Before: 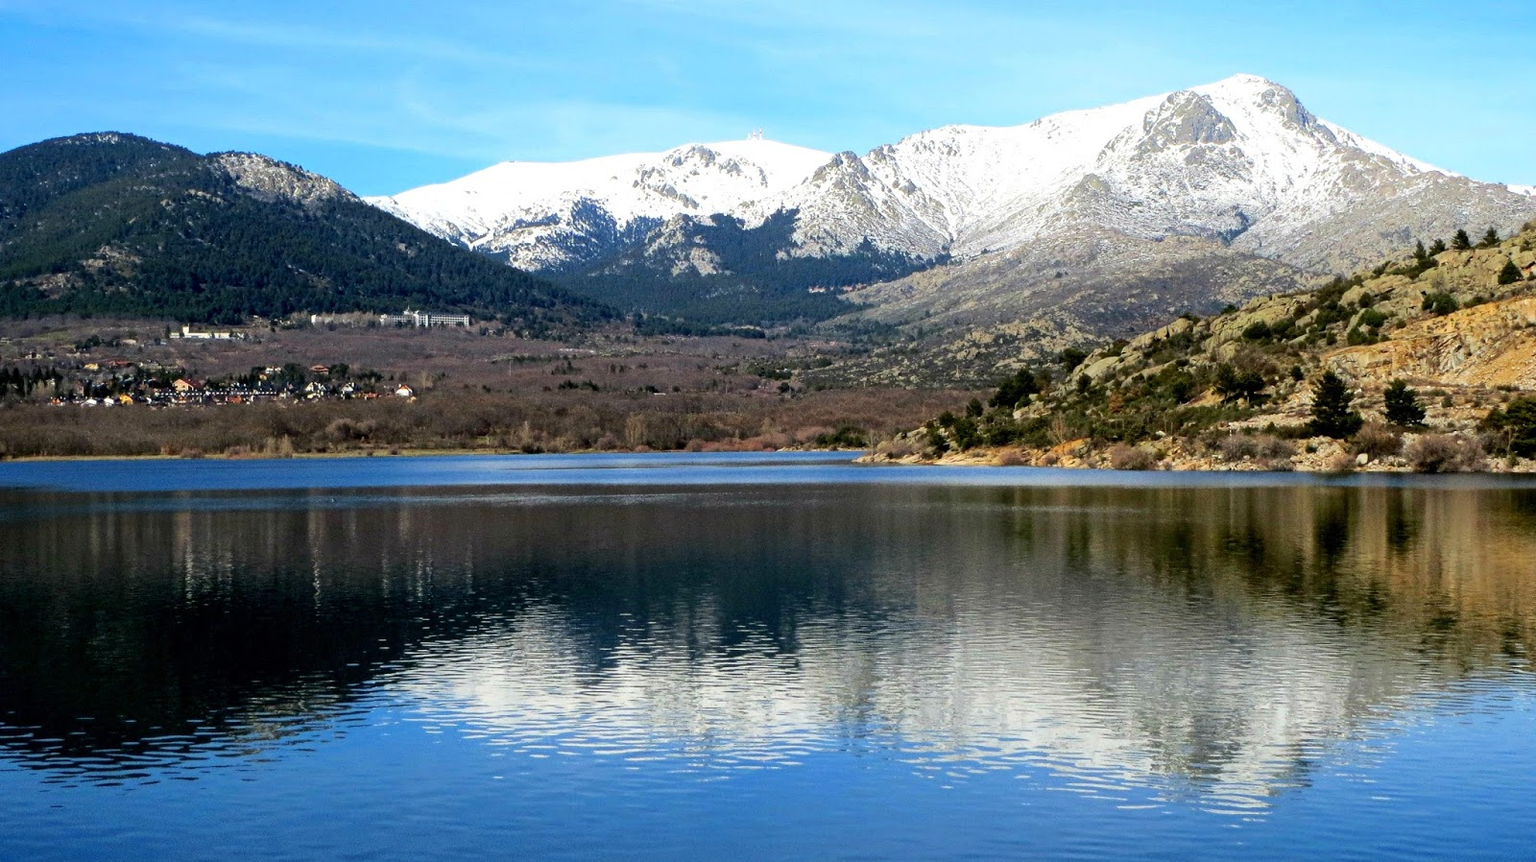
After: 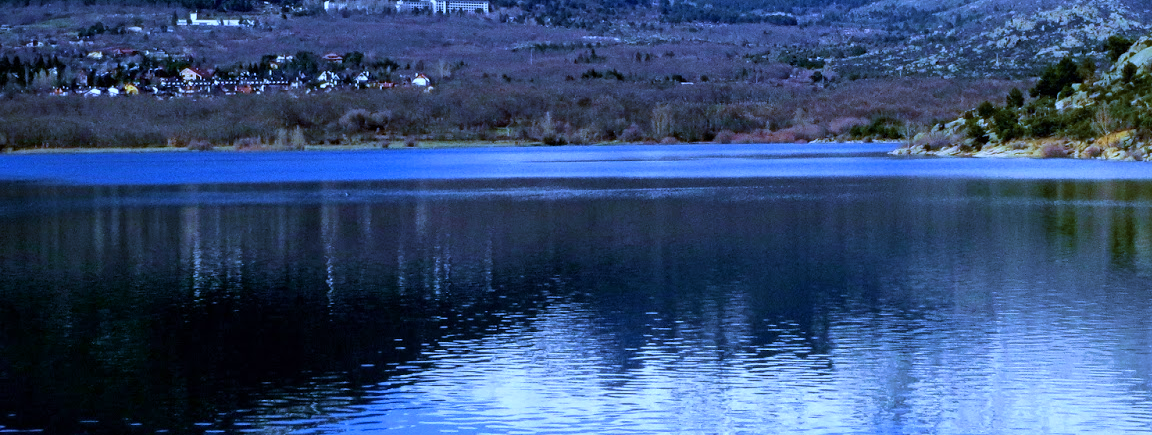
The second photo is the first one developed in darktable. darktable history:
crop: top 36.498%, right 27.964%, bottom 14.995%
velvia: strength 45%
white balance: red 0.766, blue 1.537
